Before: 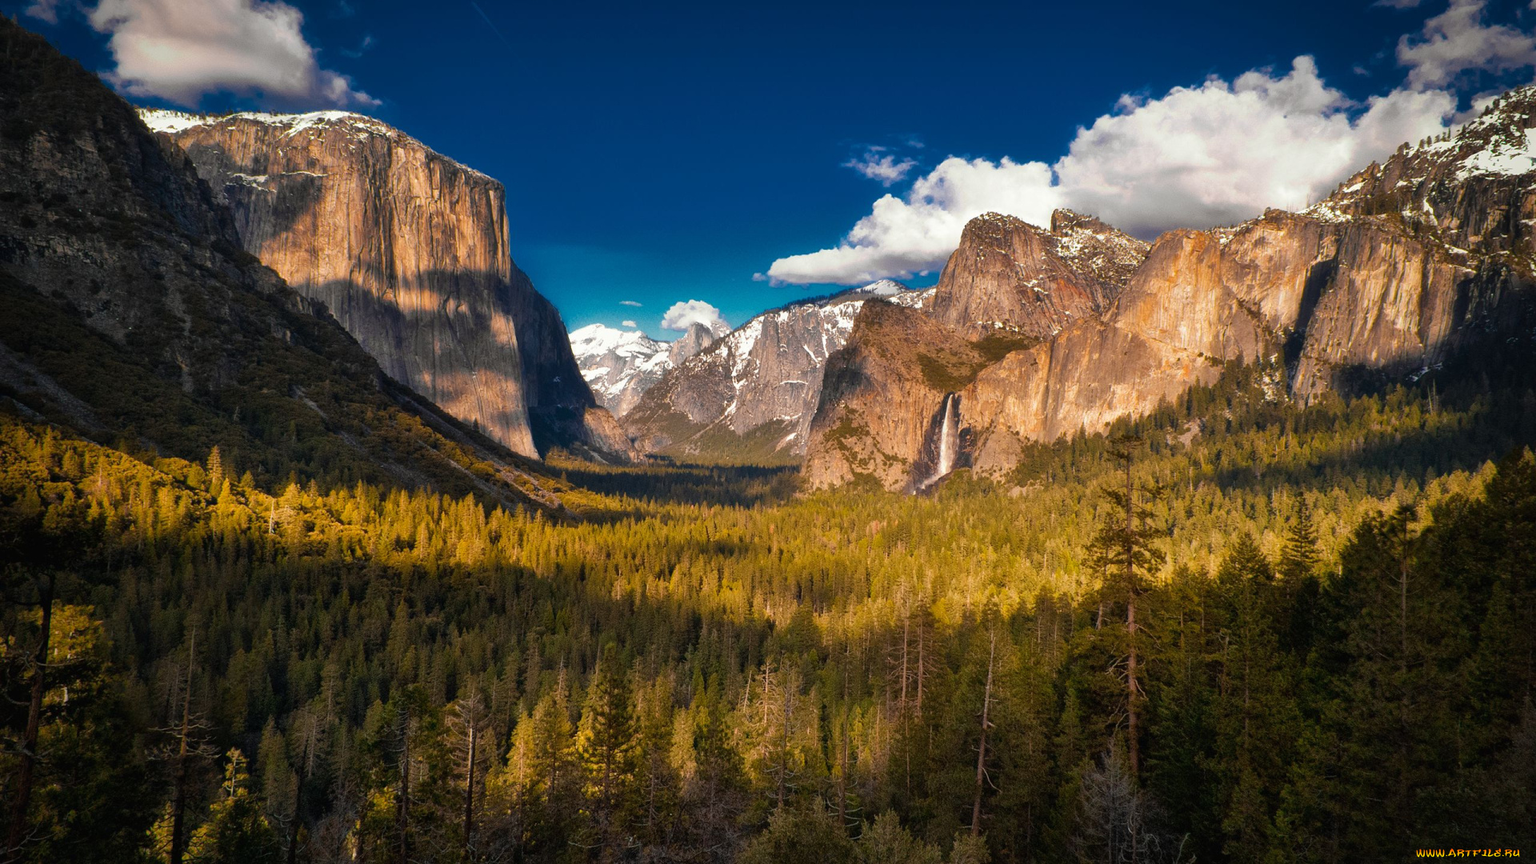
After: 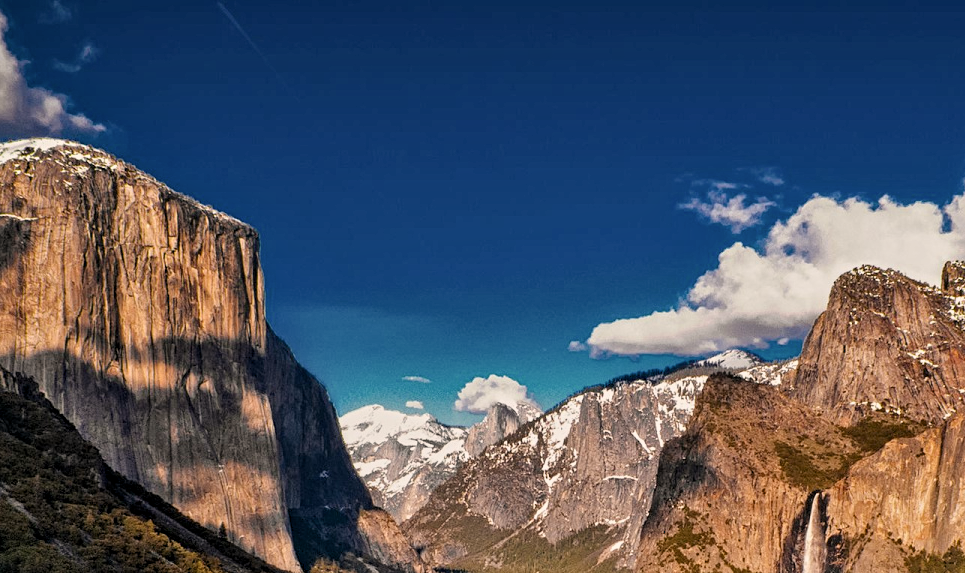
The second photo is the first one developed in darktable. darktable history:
filmic rgb: black relative exposure -16 EV, white relative exposure 4.05 EV, target black luminance 0%, hardness 7.62, latitude 72.12%, contrast 0.901, highlights saturation mix 10.67%, shadows ↔ highlights balance -0.366%, iterations of high-quality reconstruction 0
crop: left 19.392%, right 30.318%, bottom 46.859%
contrast equalizer: y [[0.5, 0.542, 0.583, 0.625, 0.667, 0.708], [0.5 ×6], [0.5 ×6], [0 ×6], [0 ×6]]
color correction: highlights a* 3.88, highlights b* 5.12
